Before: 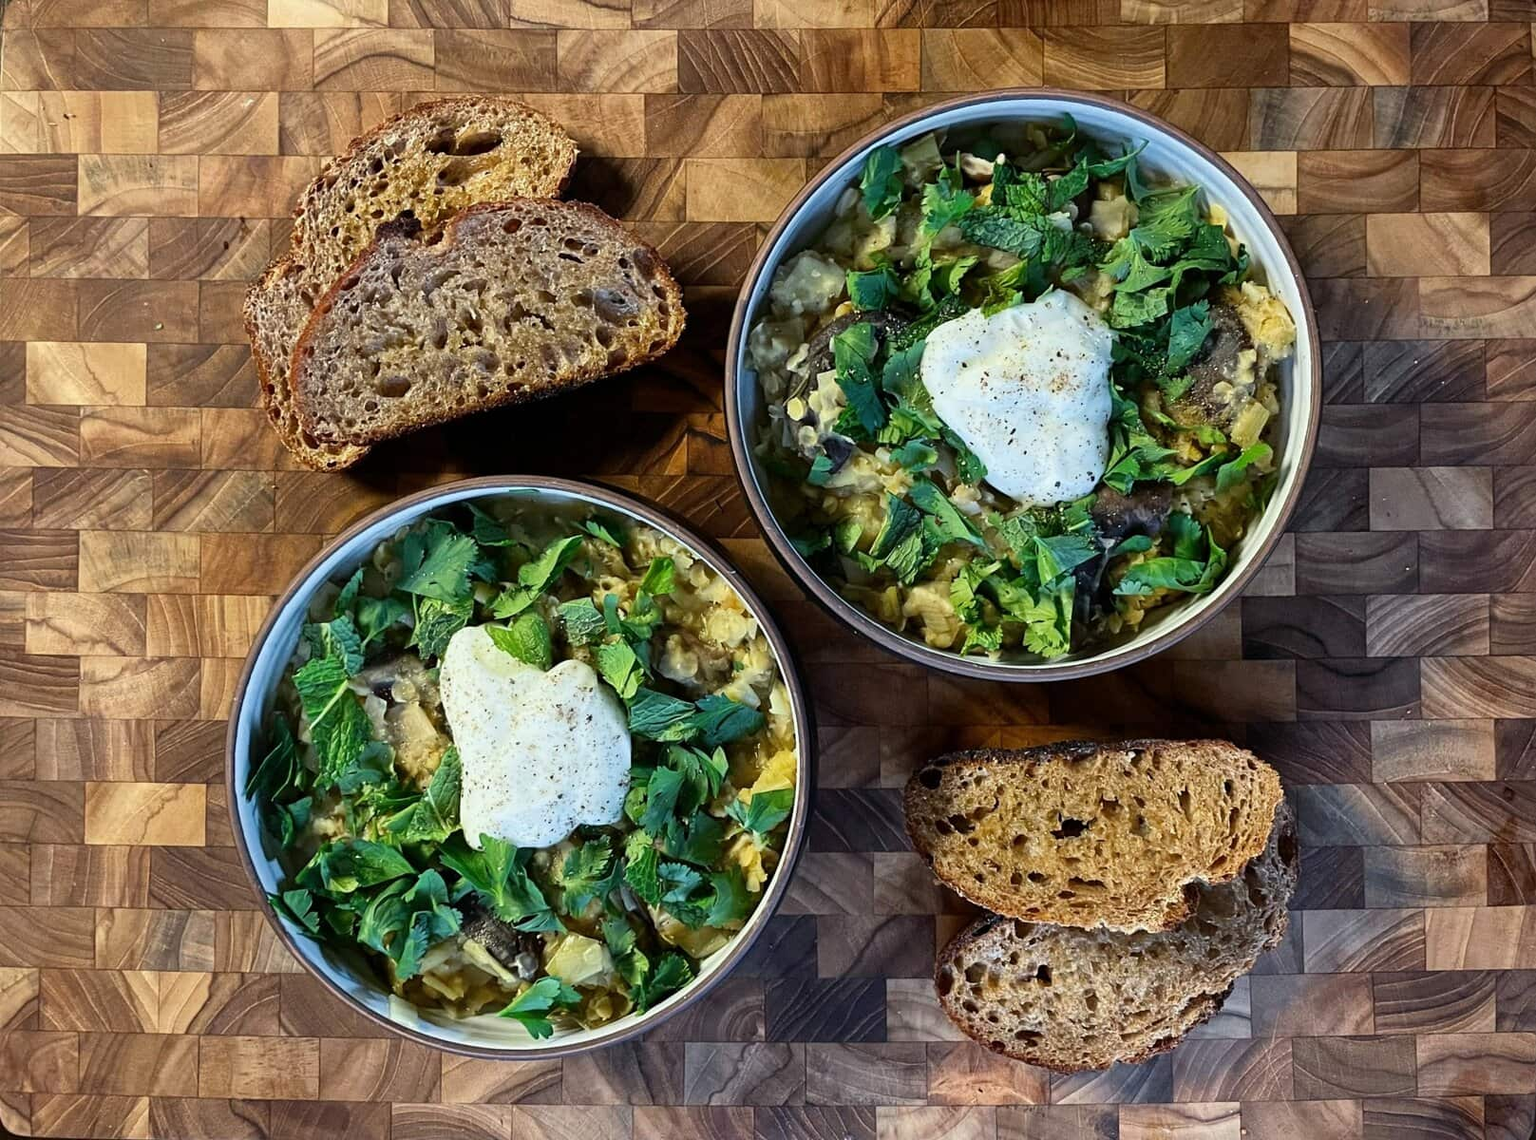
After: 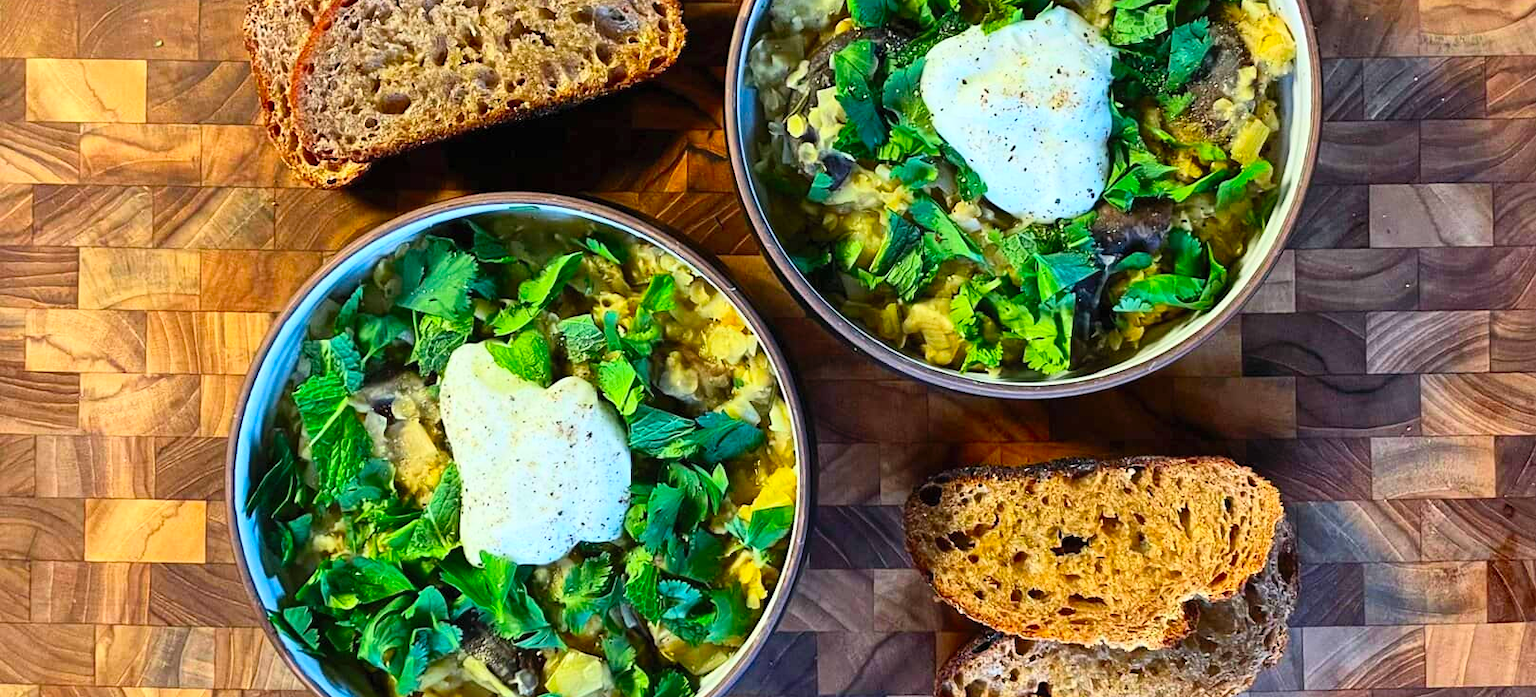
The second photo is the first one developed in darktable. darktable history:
crop and rotate: top 24.854%, bottom 13.947%
contrast brightness saturation: contrast 0.196, brightness 0.203, saturation 0.798
